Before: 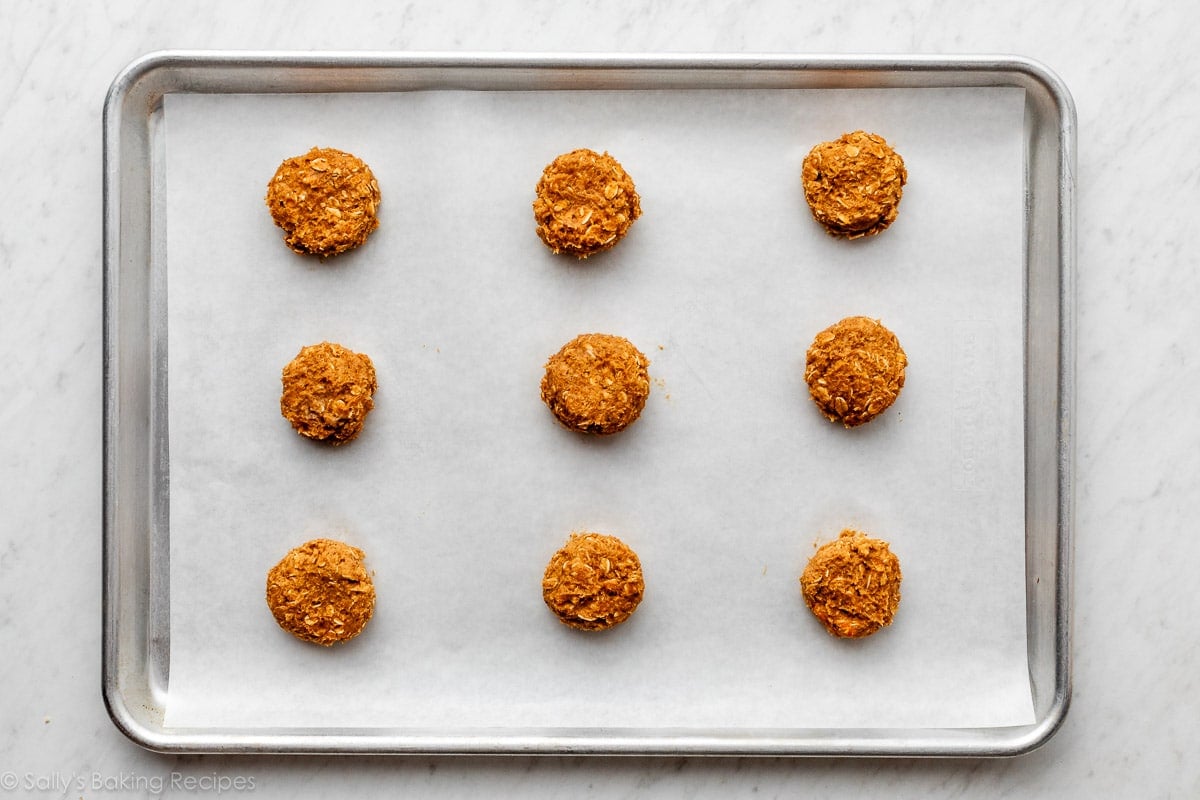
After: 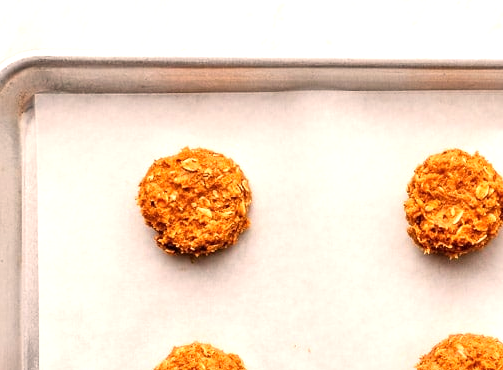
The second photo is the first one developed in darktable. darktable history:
crop and rotate: left 10.817%, top 0.062%, right 47.194%, bottom 53.626%
white balance: red 1.127, blue 0.943
exposure: exposure 0.507 EV, compensate highlight preservation false
